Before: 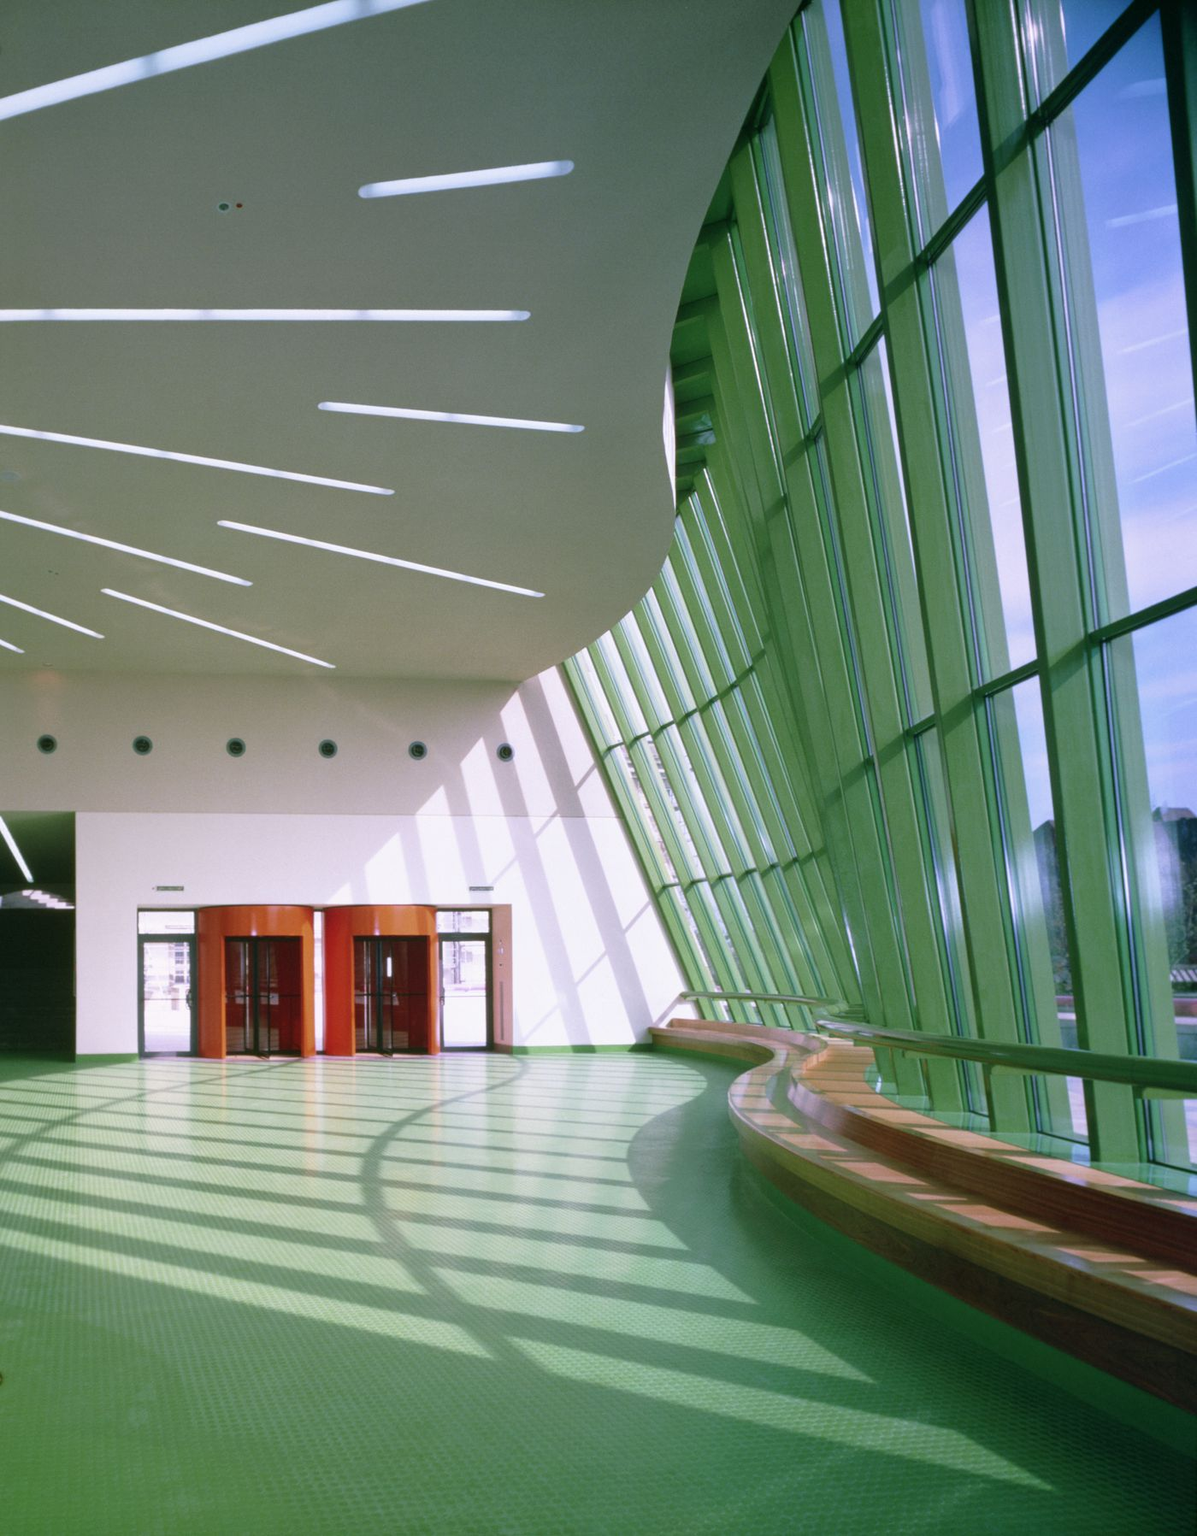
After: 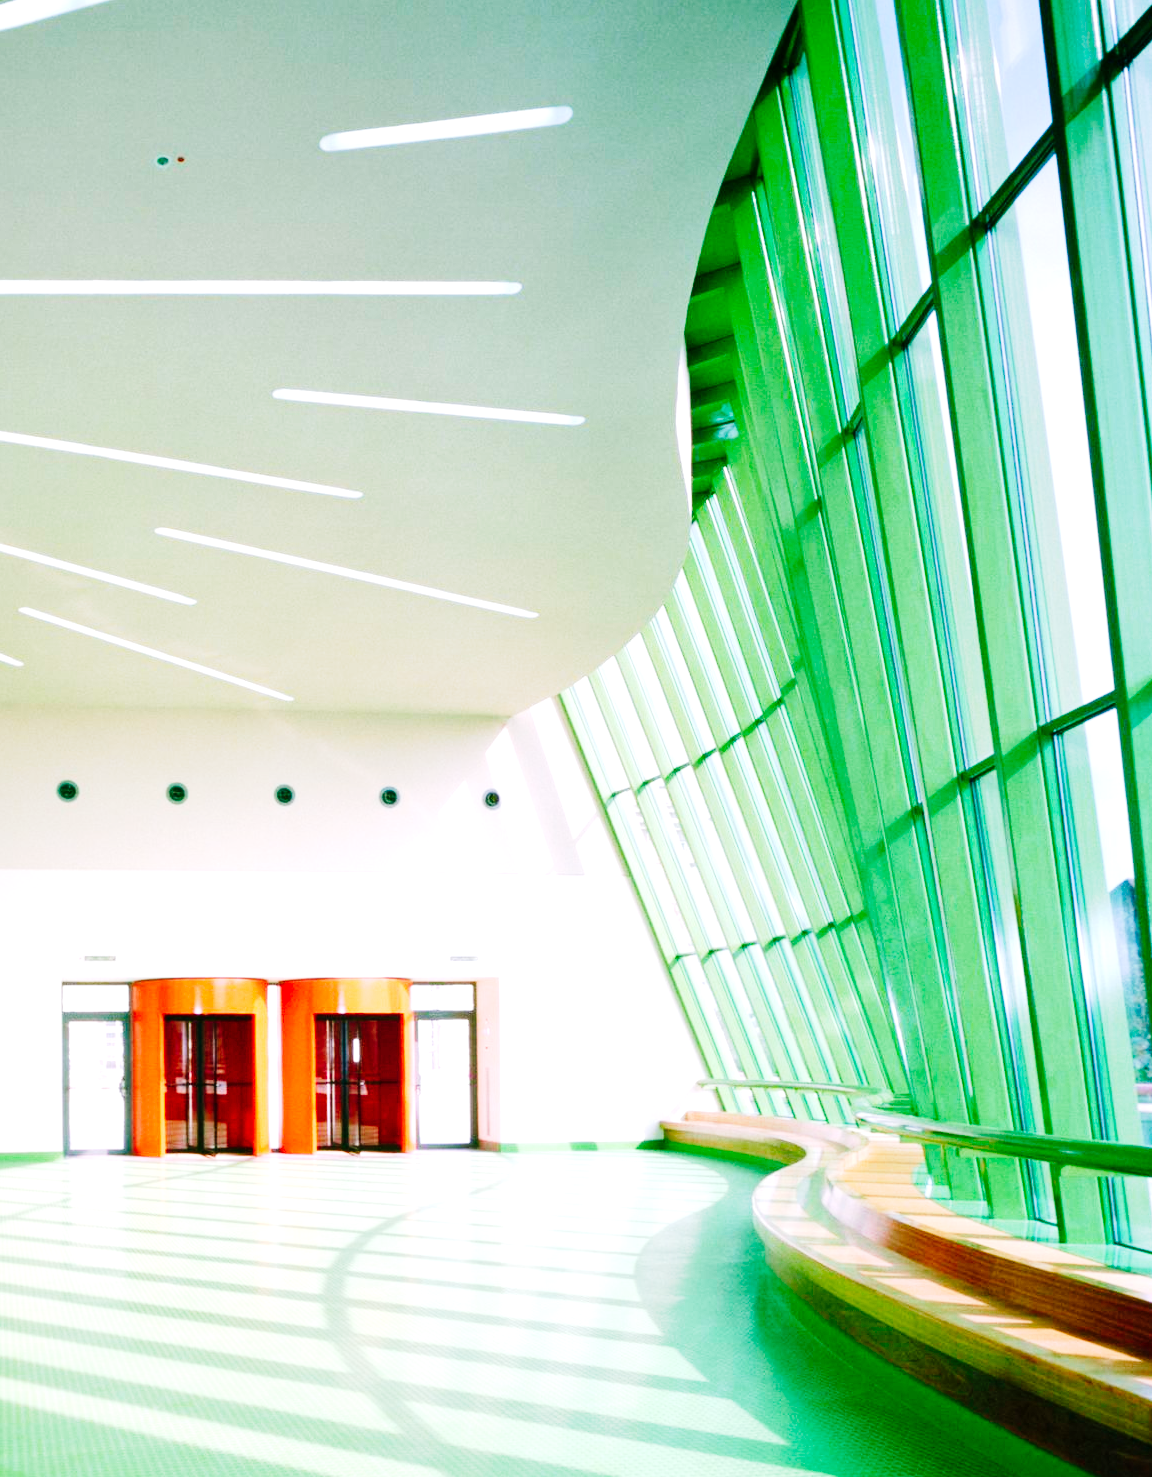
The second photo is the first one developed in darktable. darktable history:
crop and rotate: left 7.08%, top 4.549%, right 10.576%, bottom 13.237%
tone curve: curves: ch0 [(0, 0) (0.003, 0.001) (0.011, 0.004) (0.025, 0.009) (0.044, 0.016) (0.069, 0.025) (0.1, 0.036) (0.136, 0.059) (0.177, 0.103) (0.224, 0.175) (0.277, 0.274) (0.335, 0.395) (0.399, 0.52) (0.468, 0.635) (0.543, 0.733) (0.623, 0.817) (0.709, 0.888) (0.801, 0.93) (0.898, 0.964) (1, 1)], preserve colors none
exposure: black level correction 0.001, exposure 1 EV, compensate exposure bias true, compensate highlight preservation false
